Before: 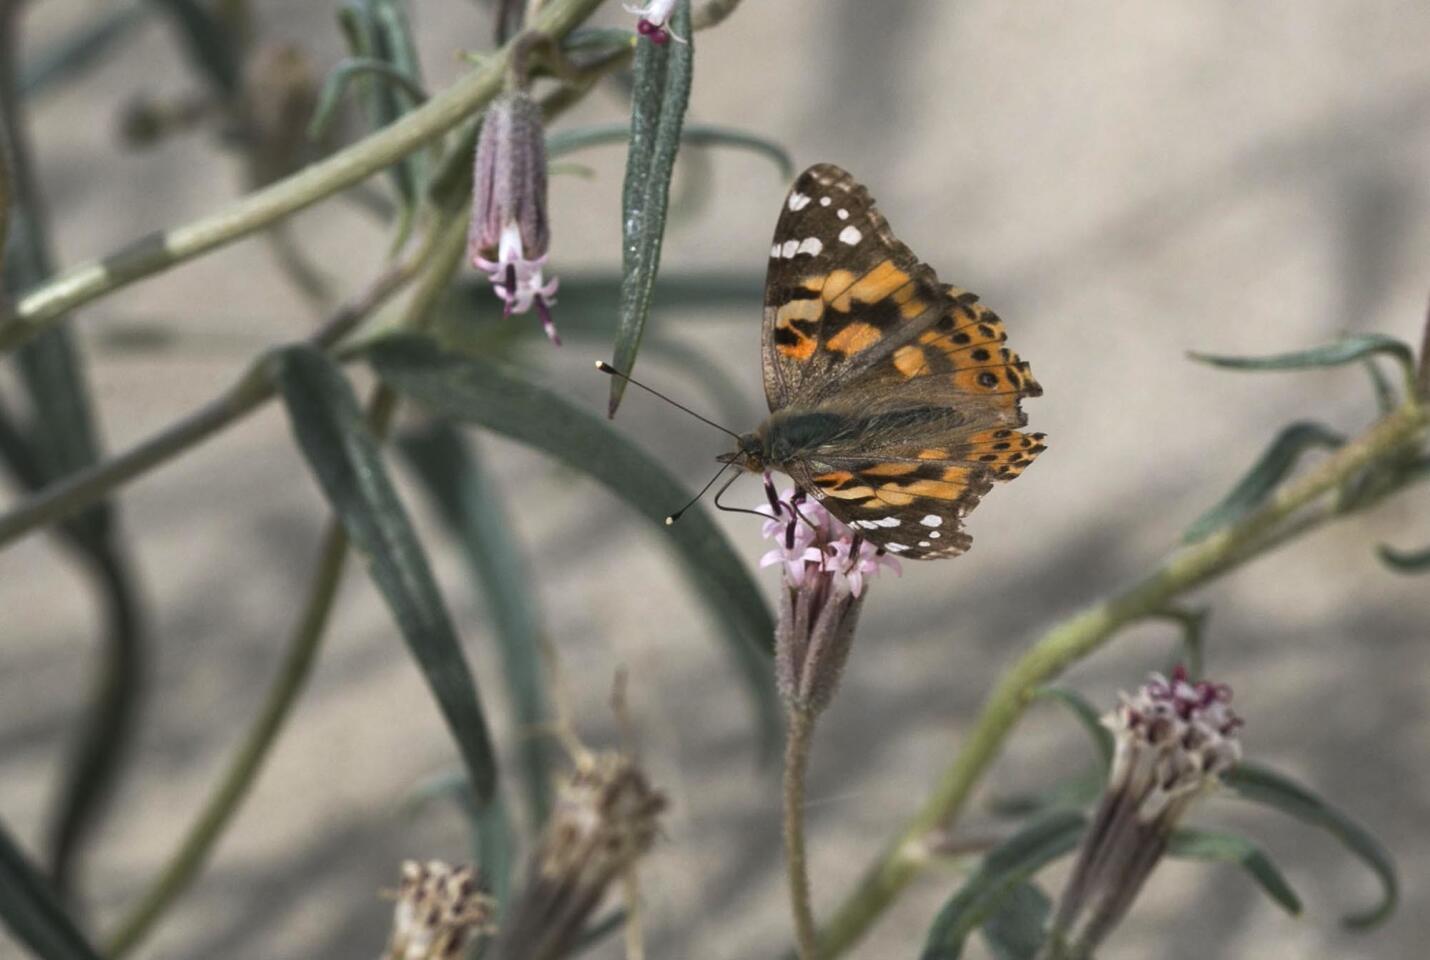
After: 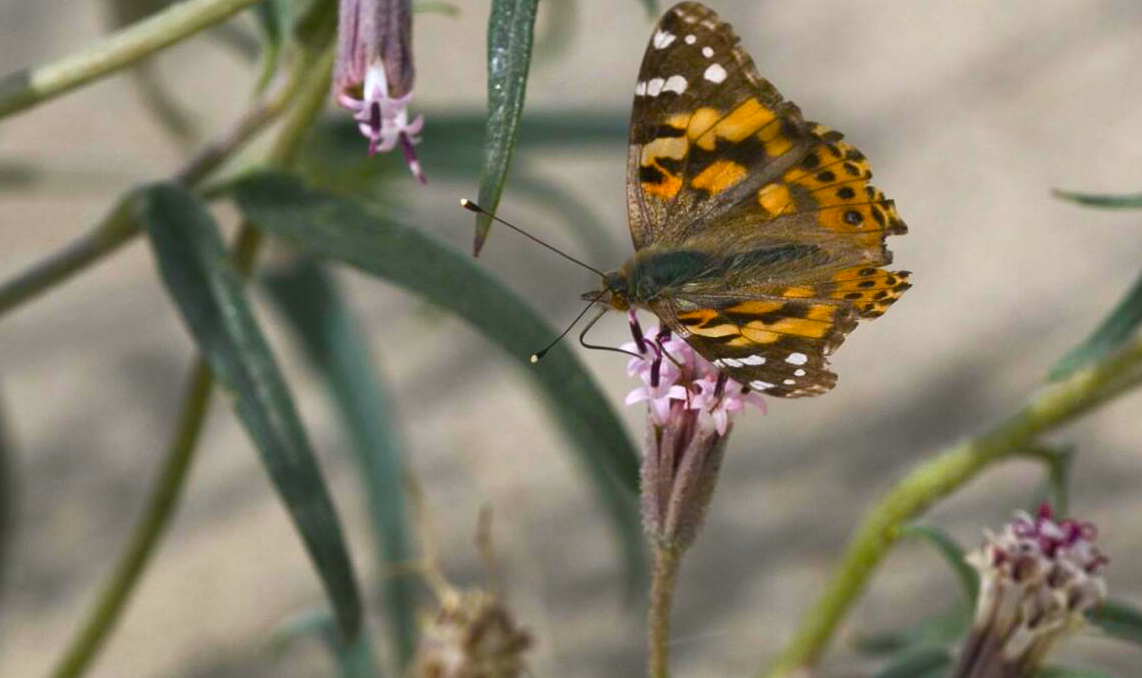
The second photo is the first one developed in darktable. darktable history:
crop: left 9.508%, top 16.958%, right 10.573%, bottom 12.395%
color balance rgb: power › hue 312.02°, perceptual saturation grading › global saturation 20%, perceptual saturation grading › highlights -24.849%, perceptual saturation grading › shadows 24.629%, global vibrance 50.689%
